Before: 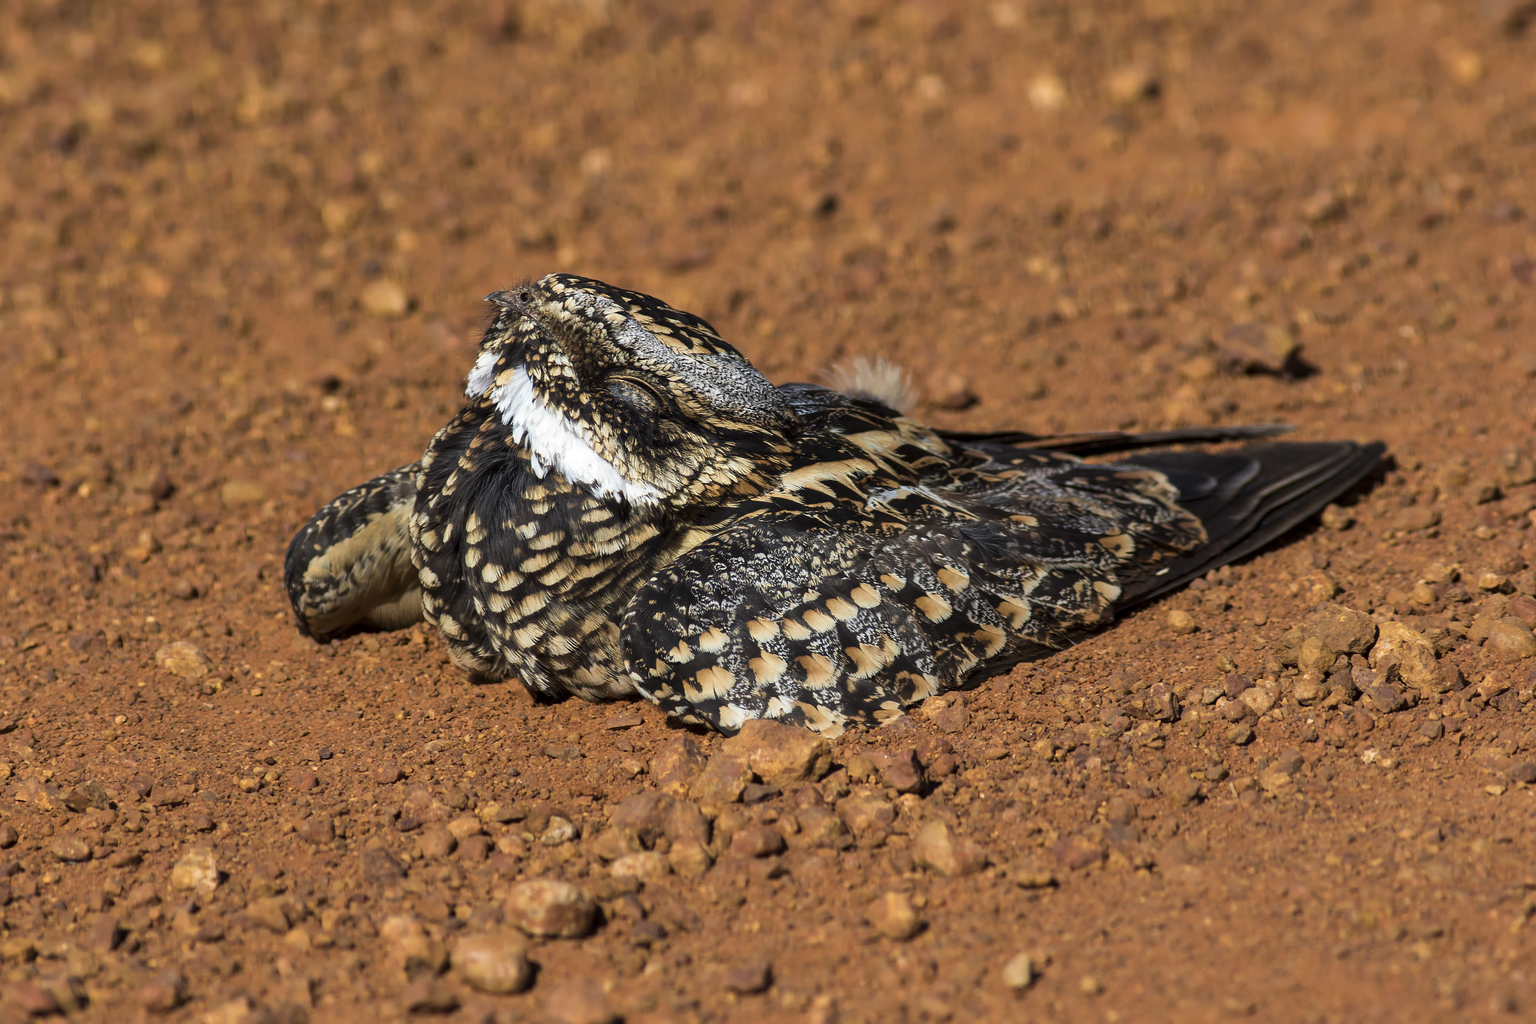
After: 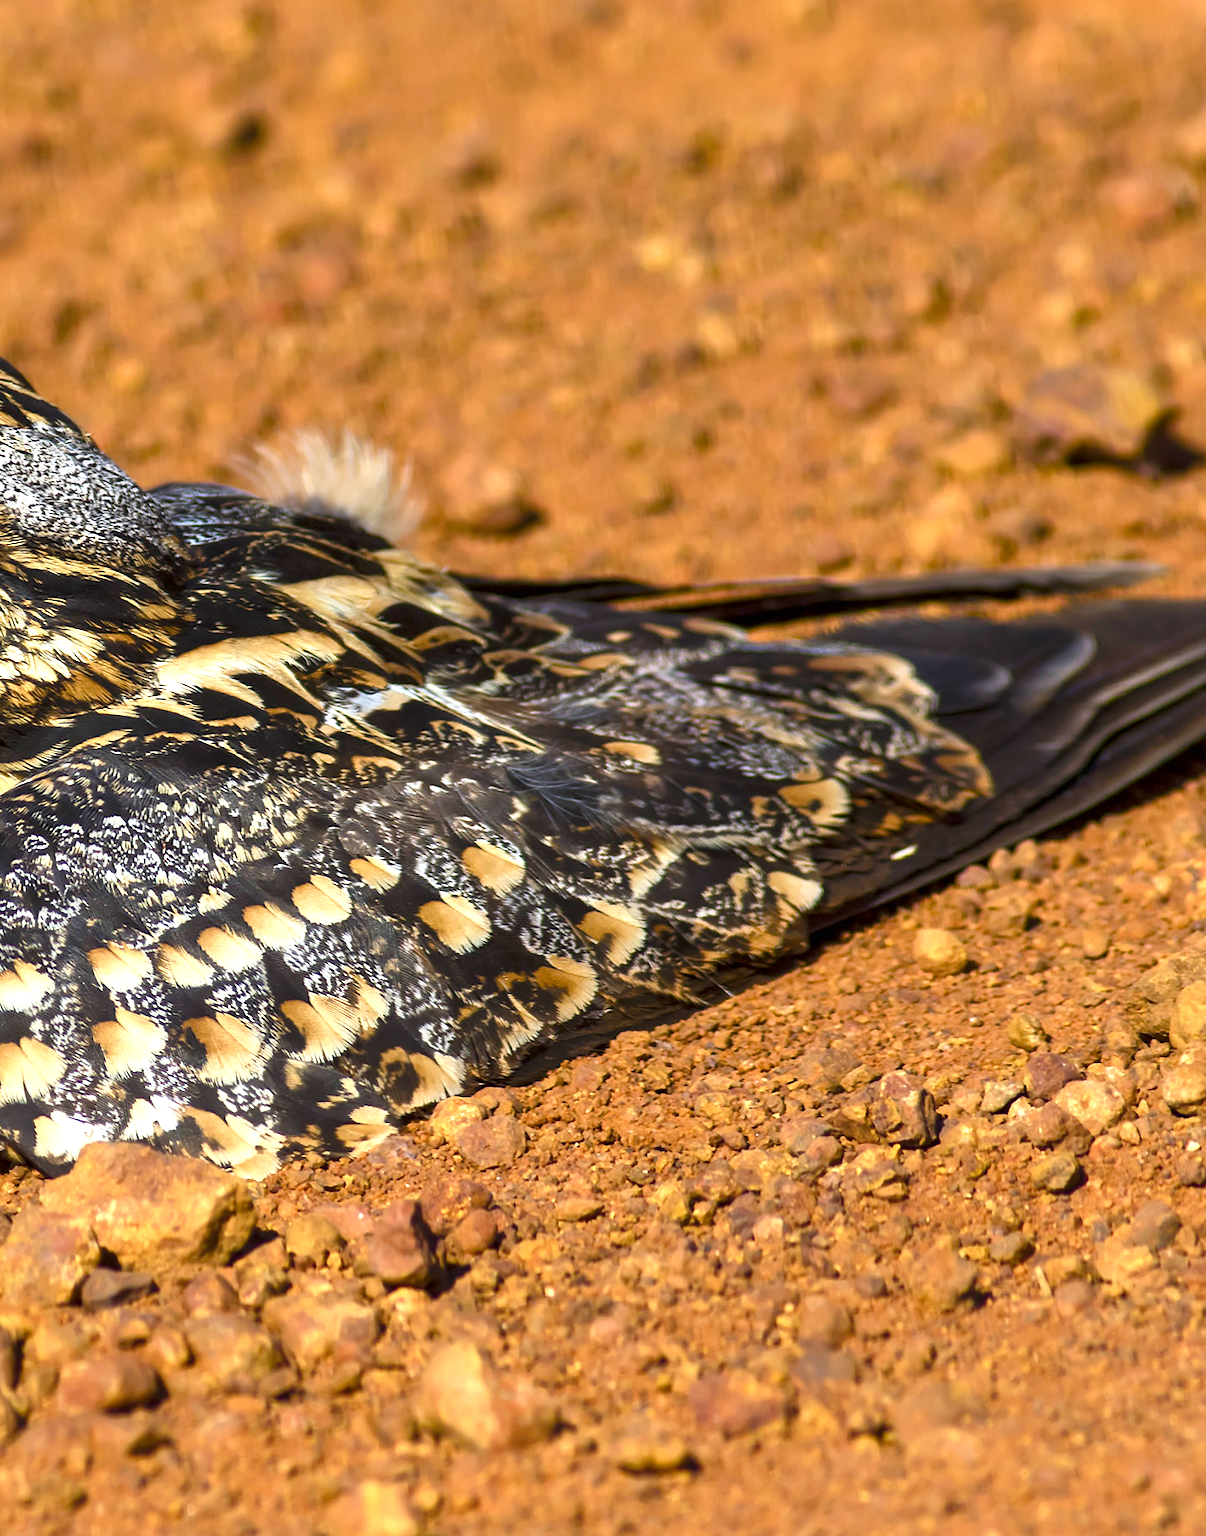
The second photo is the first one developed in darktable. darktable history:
exposure: black level correction 0, exposure 1 EV, compensate exposure bias true, compensate highlight preservation false
color balance rgb: perceptual saturation grading › global saturation 35%, perceptual saturation grading › highlights -25%, perceptual saturation grading › shadows 50%
crop: left 45.721%, top 13.393%, right 14.118%, bottom 10.01%
